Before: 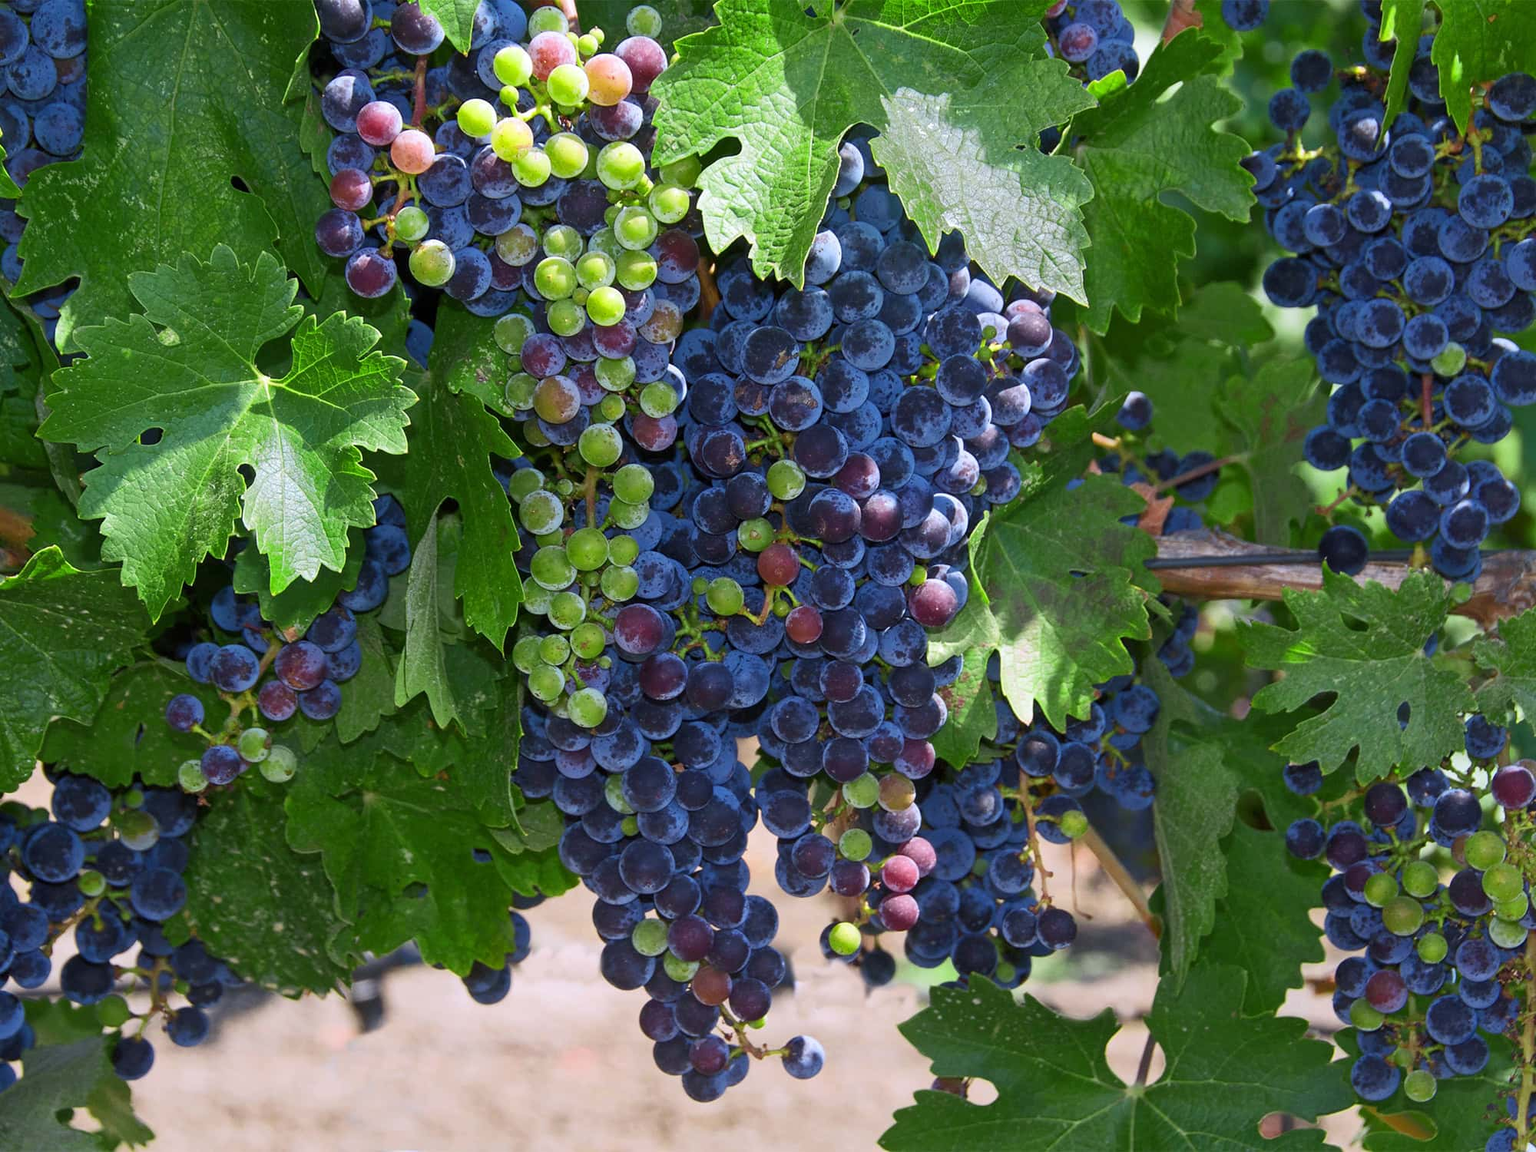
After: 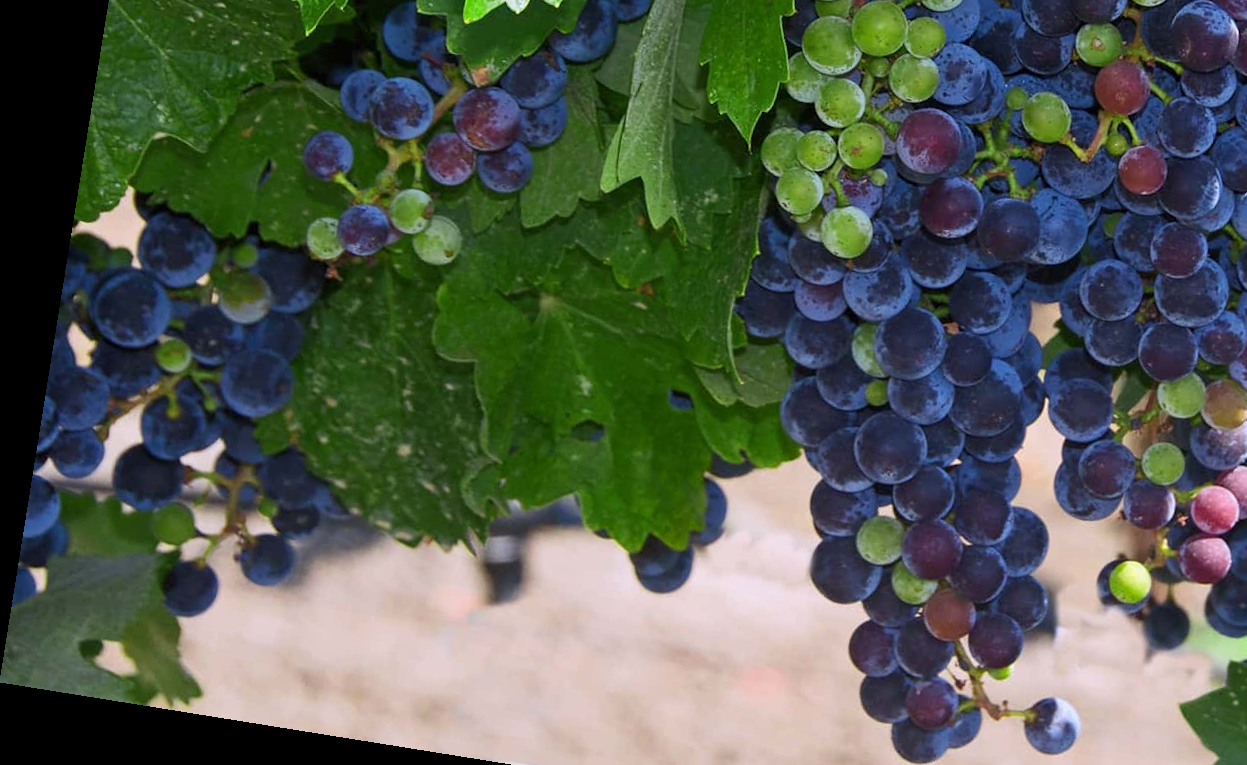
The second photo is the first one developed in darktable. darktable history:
rotate and perspective: rotation 9.12°, automatic cropping off
crop: top 44.483%, right 43.593%, bottom 12.892%
